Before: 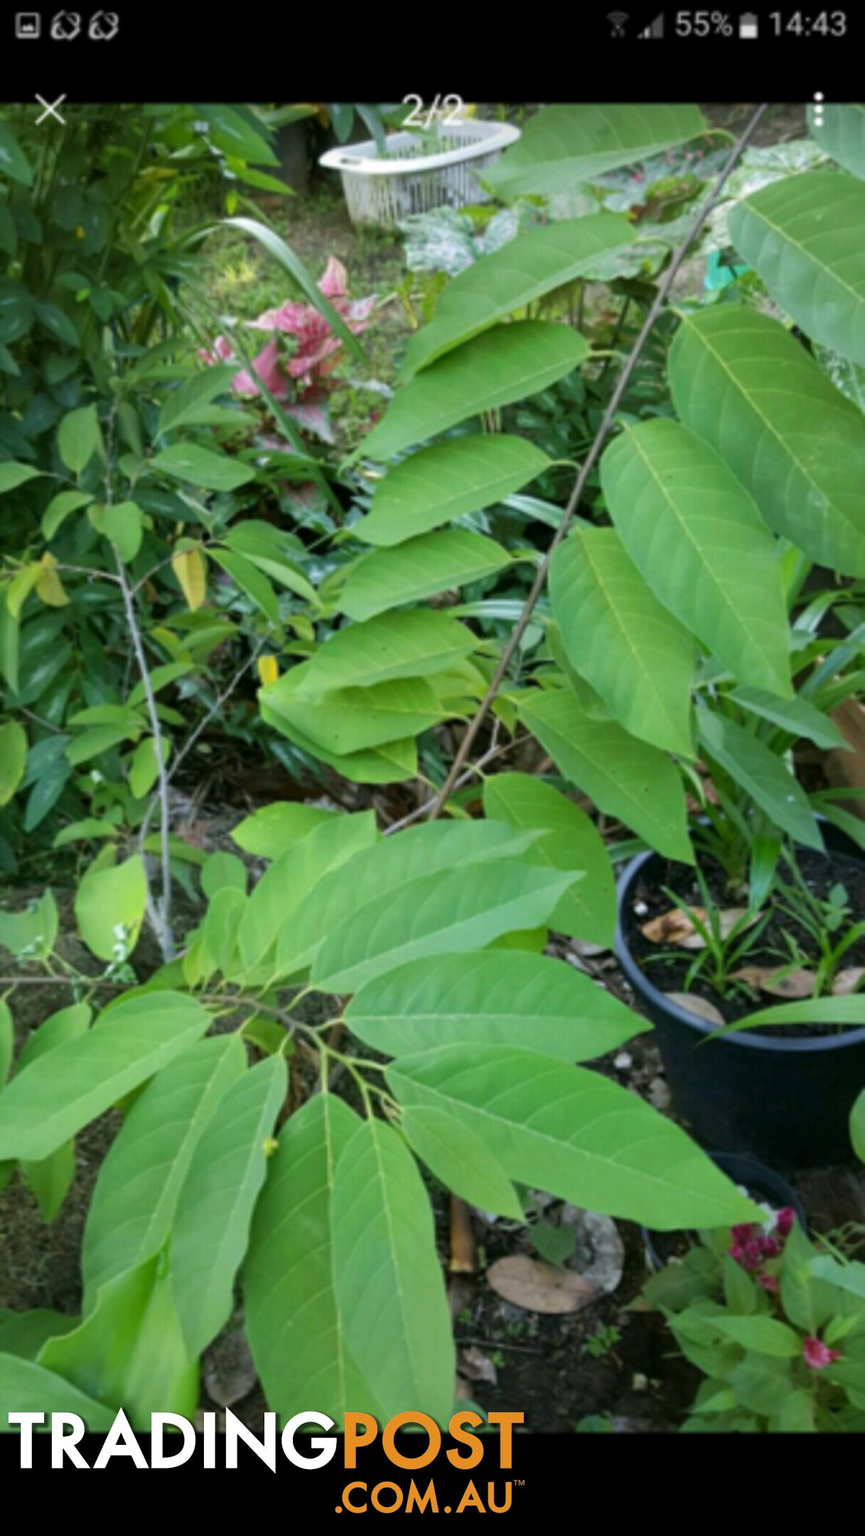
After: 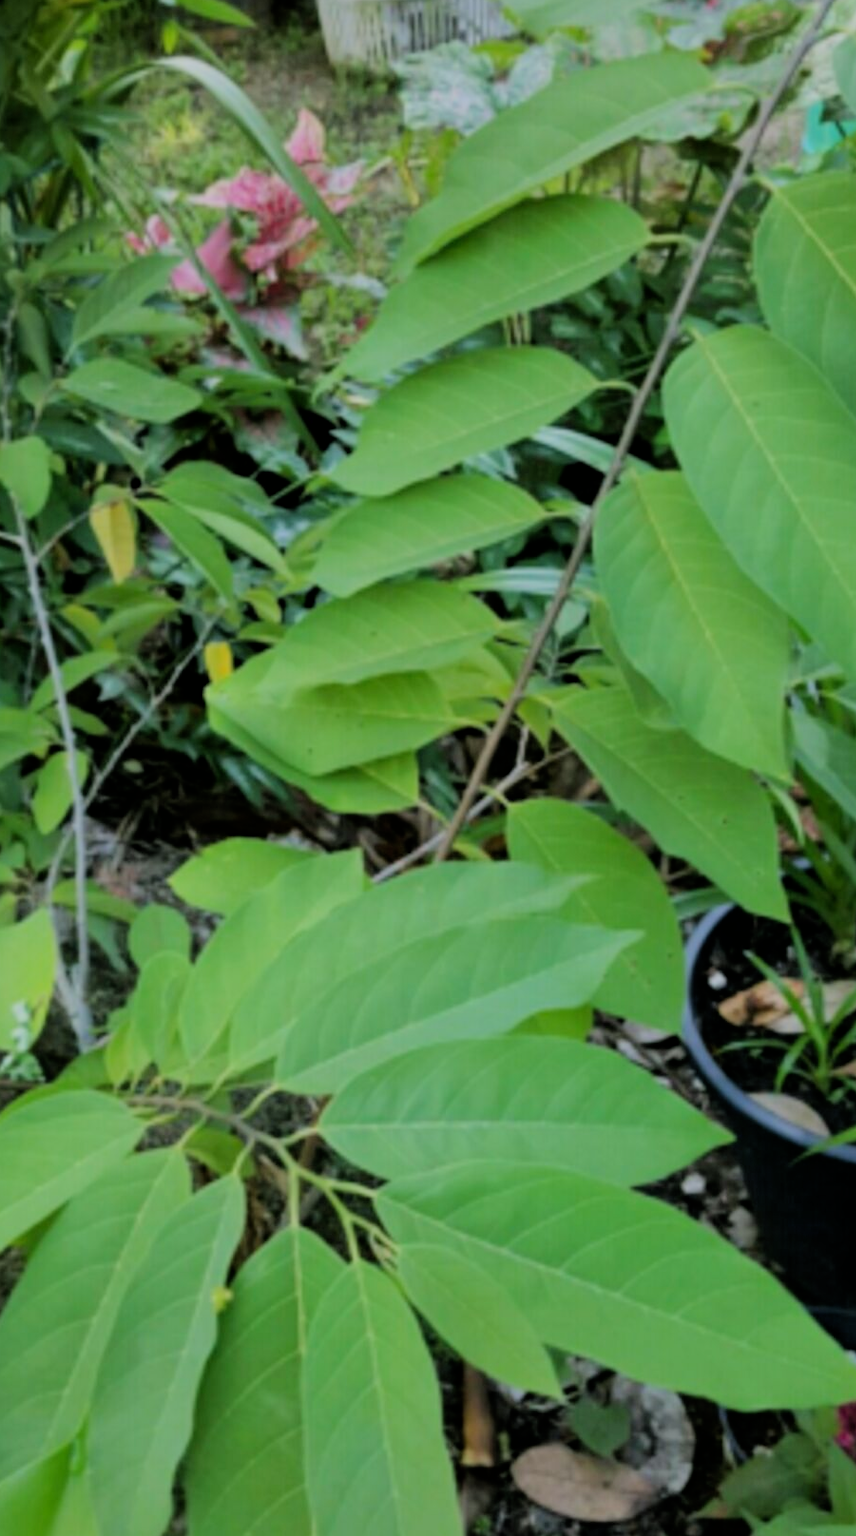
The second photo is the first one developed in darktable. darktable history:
filmic rgb: black relative exposure -6.17 EV, white relative exposure 6.94 EV, hardness 2.27, color science v6 (2022)
crop and rotate: left 12.137%, top 11.457%, right 13.763%, bottom 13.708%
